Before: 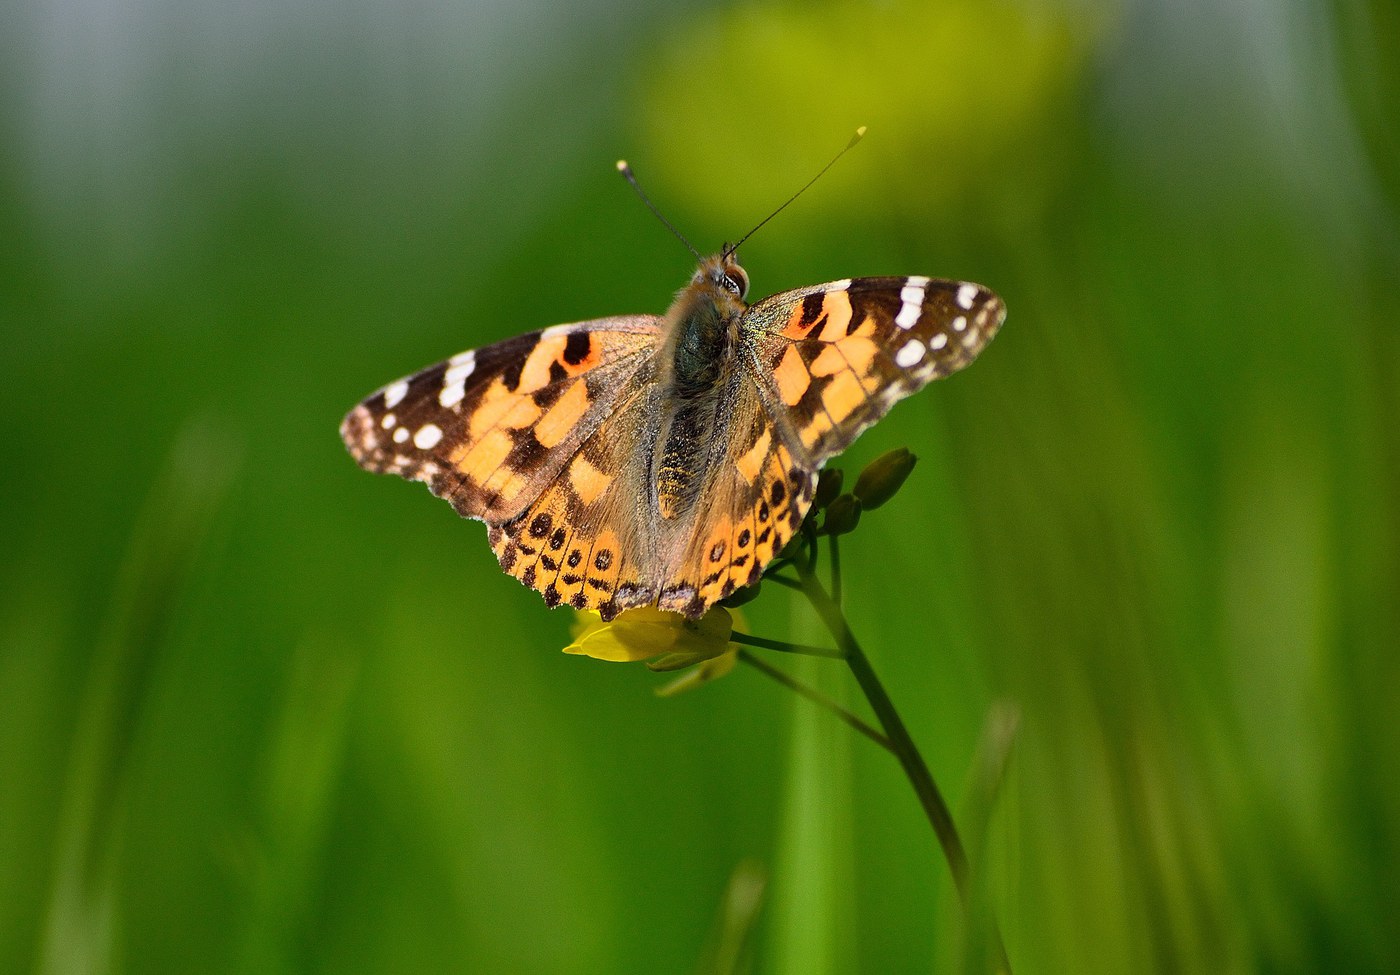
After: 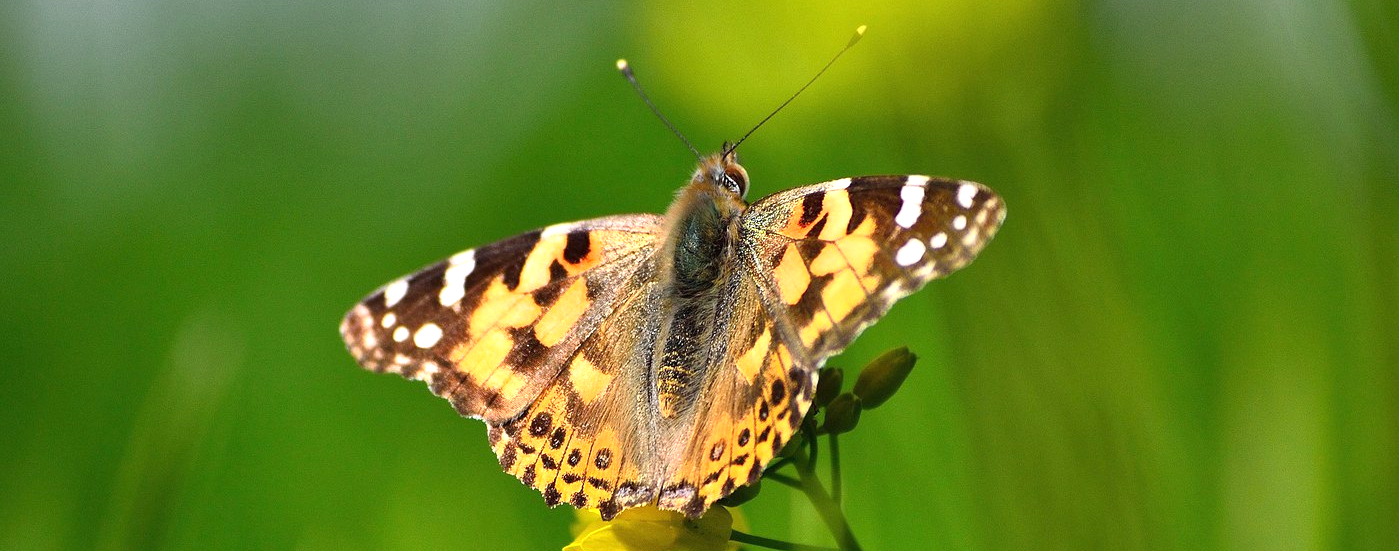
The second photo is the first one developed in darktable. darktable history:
exposure: black level correction 0, exposure 0.696 EV, compensate highlight preservation false
crop and rotate: top 10.437%, bottom 33.046%
